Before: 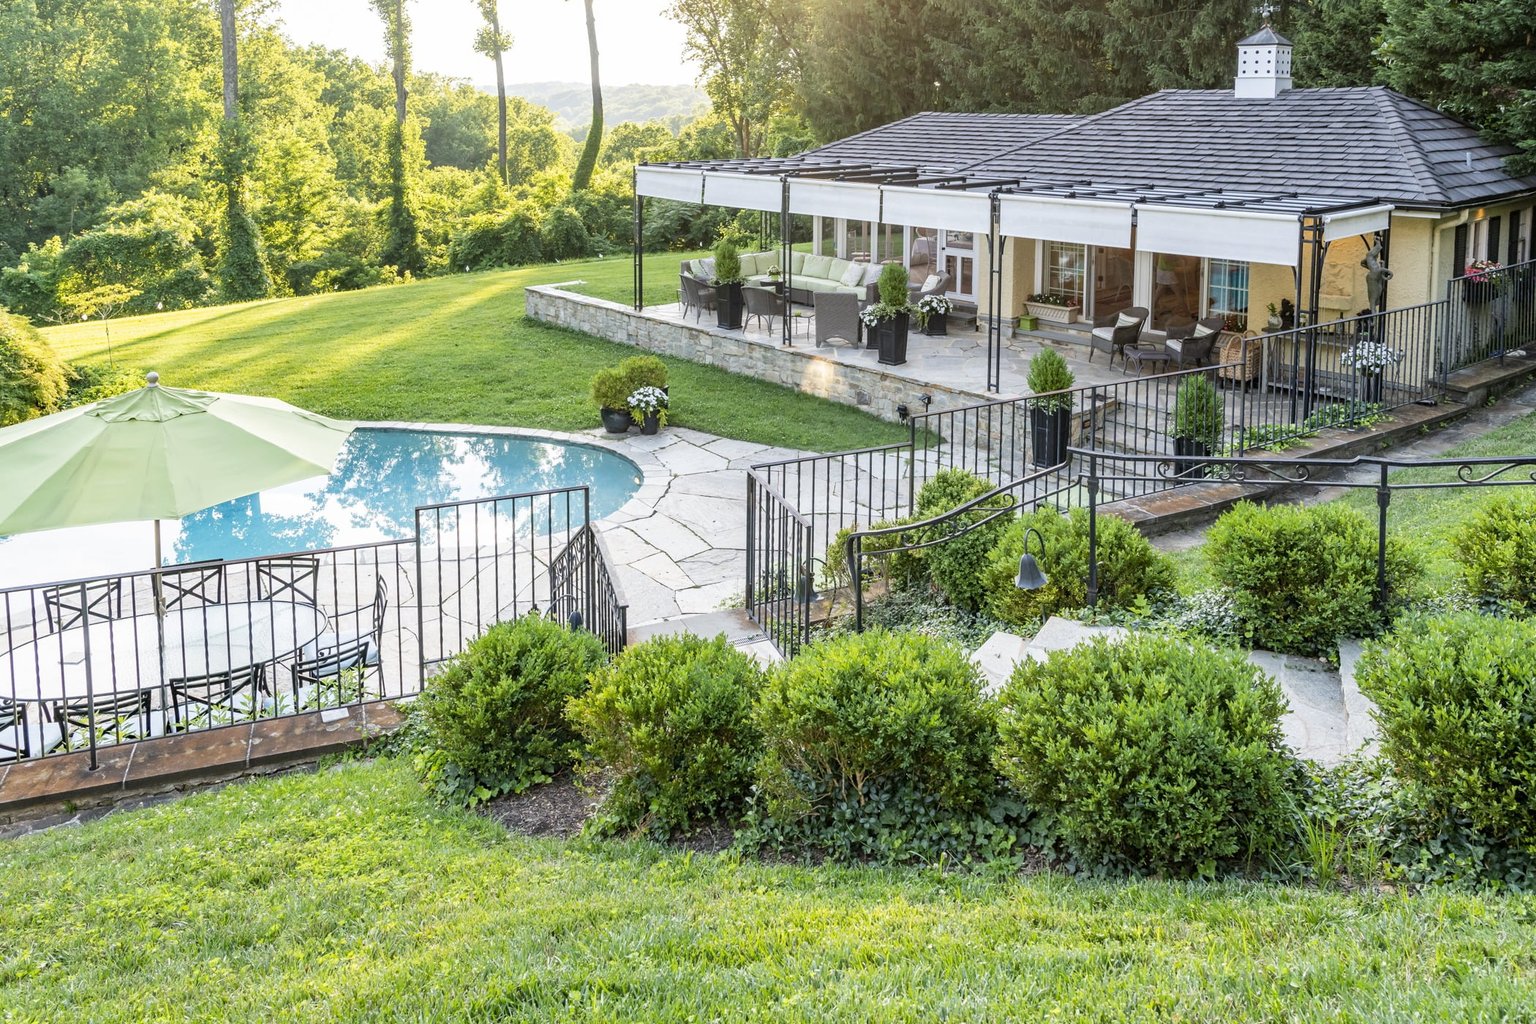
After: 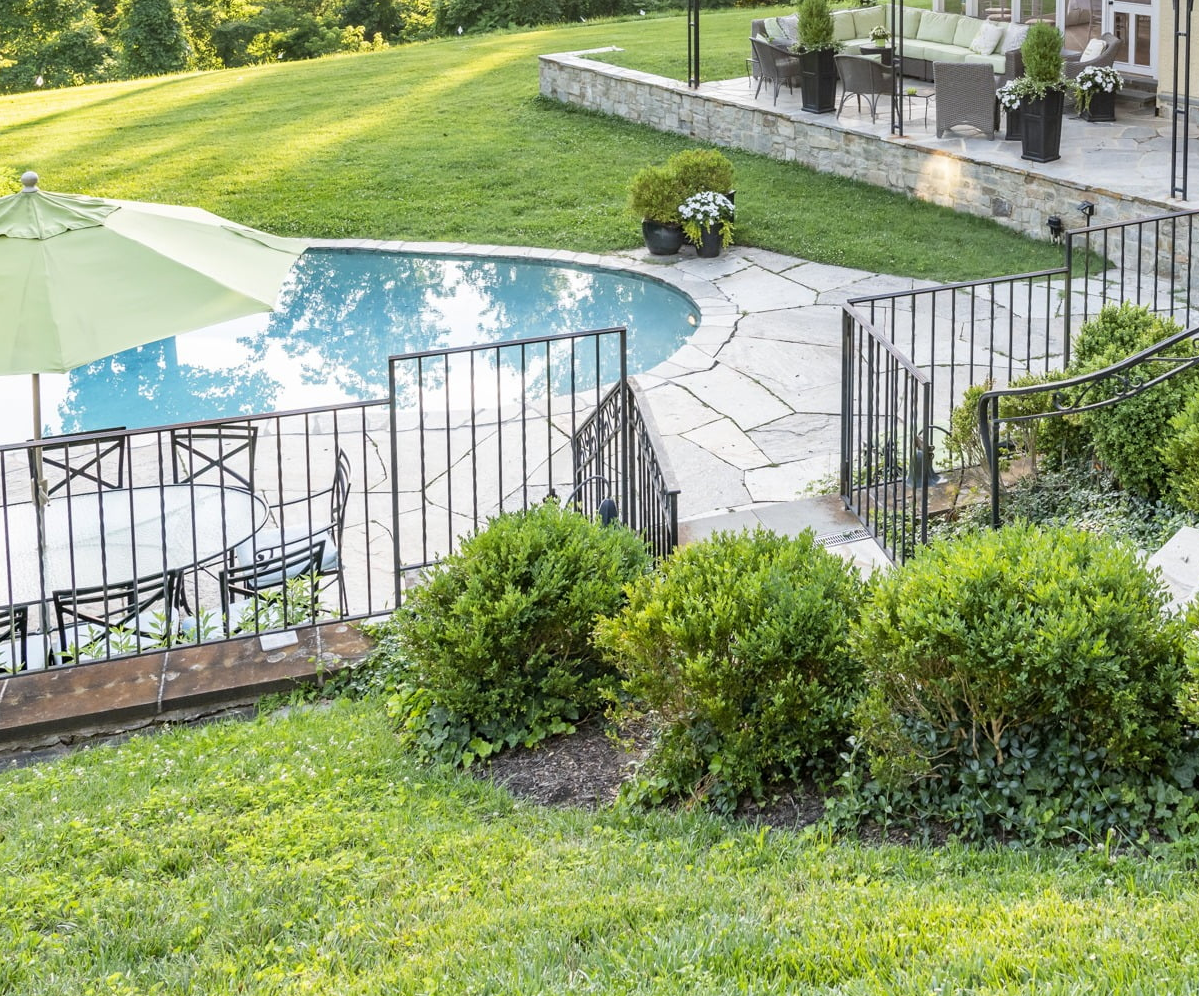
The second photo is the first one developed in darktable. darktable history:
crop: left 8.566%, top 24.1%, right 34.305%, bottom 4.748%
